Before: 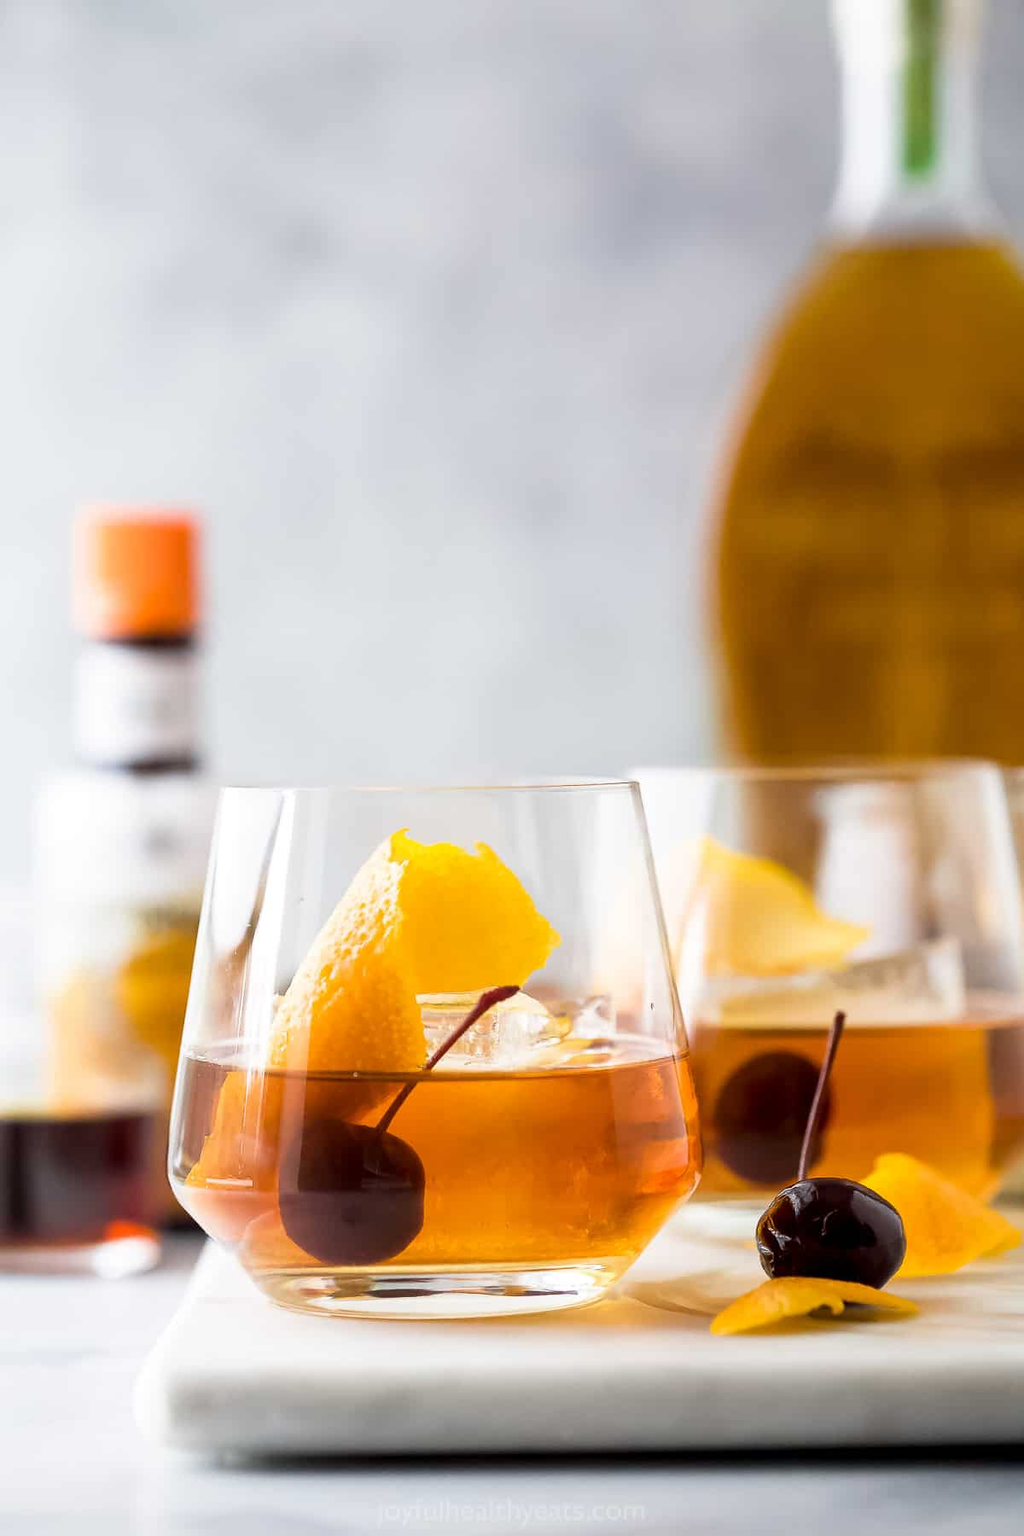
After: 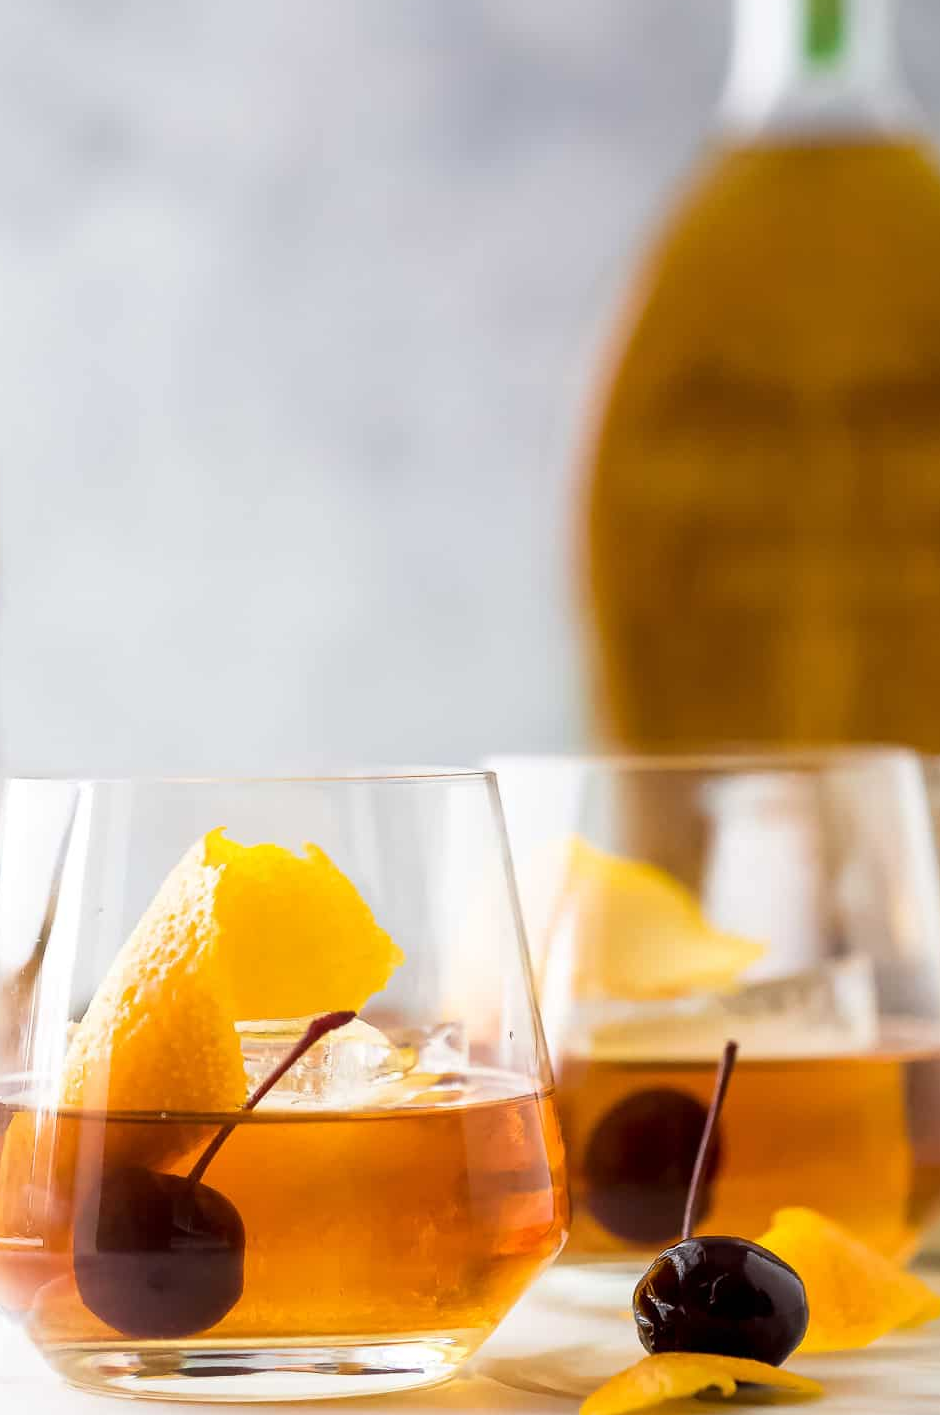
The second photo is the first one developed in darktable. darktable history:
crop and rotate: left 21.163%, top 8.036%, right 0.494%, bottom 13.334%
